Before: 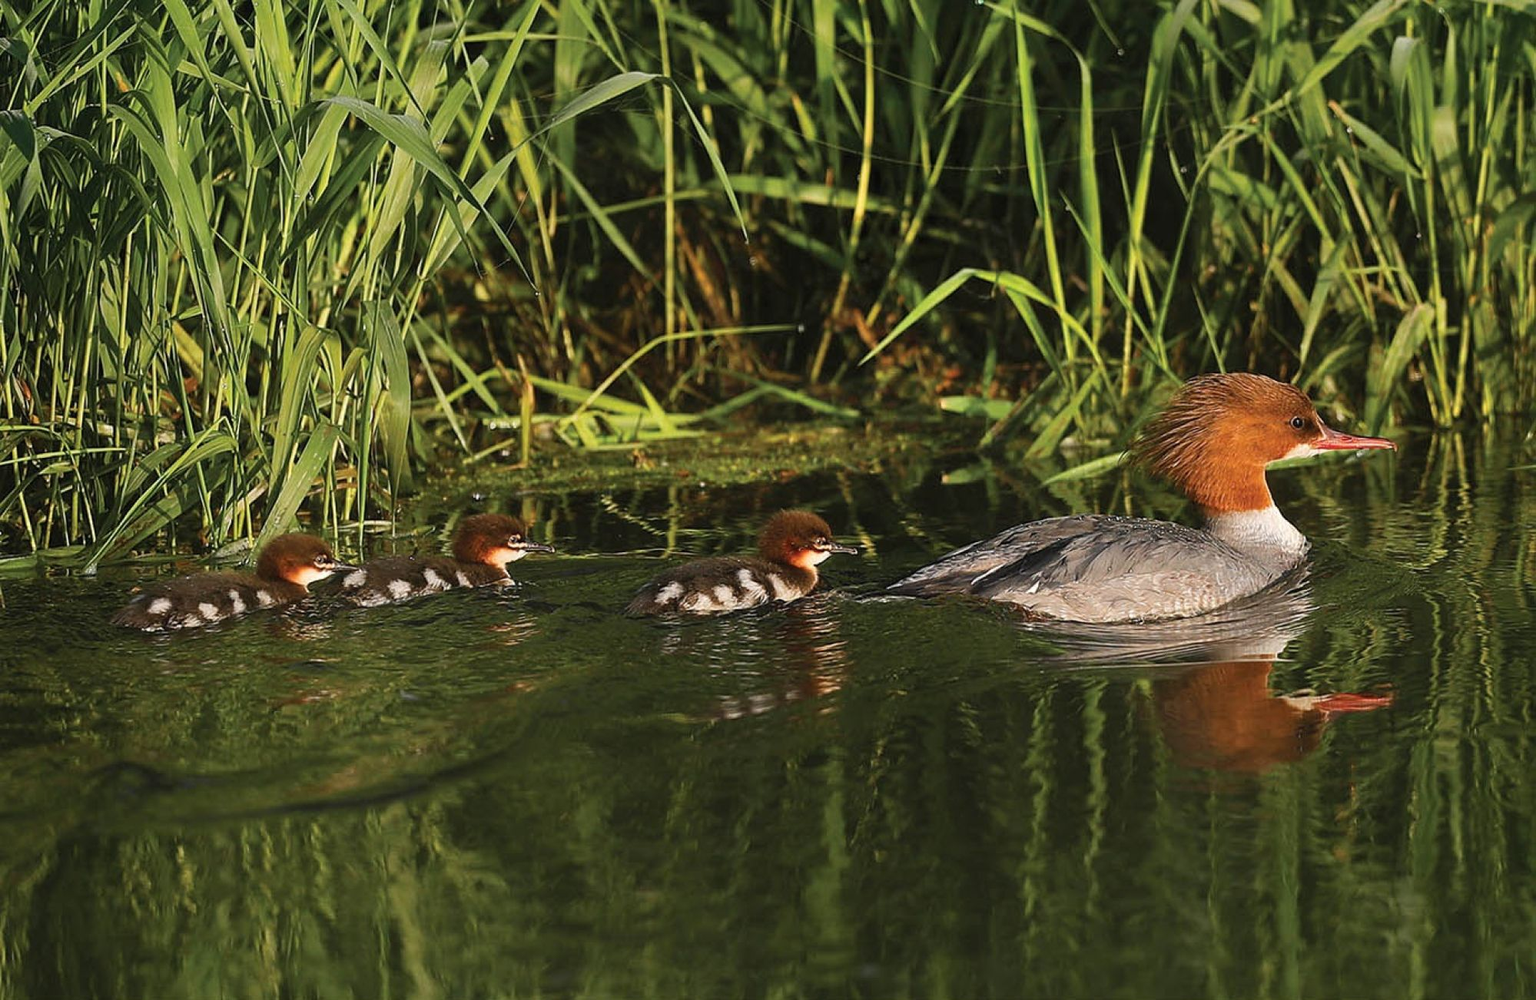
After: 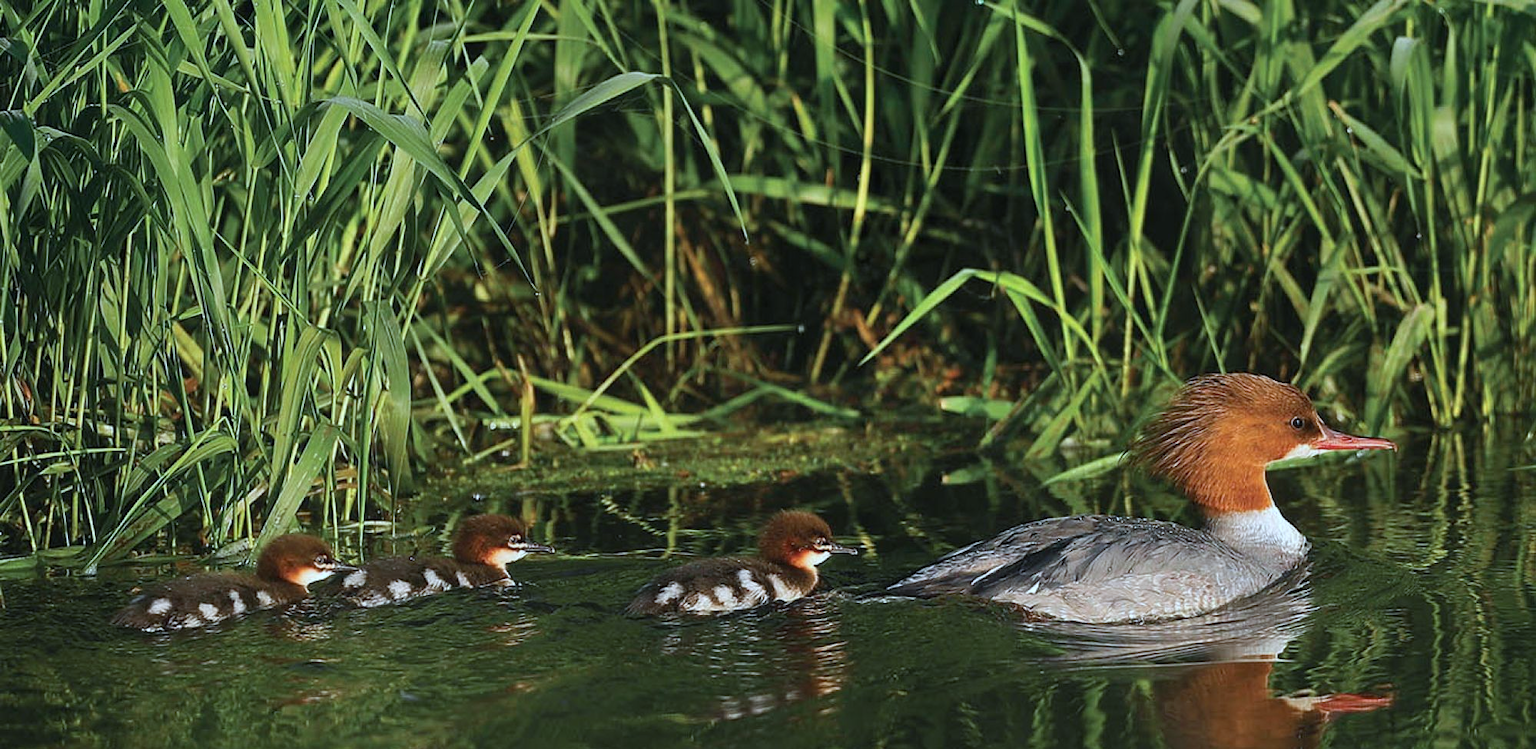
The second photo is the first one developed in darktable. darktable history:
color calibration: illuminant F (fluorescent), F source F9 (Cool White Deluxe 4150 K) – high CRI, x 0.374, y 0.373, temperature 4158.34 K
crop: bottom 24.988%
white balance: red 0.976, blue 1.04
